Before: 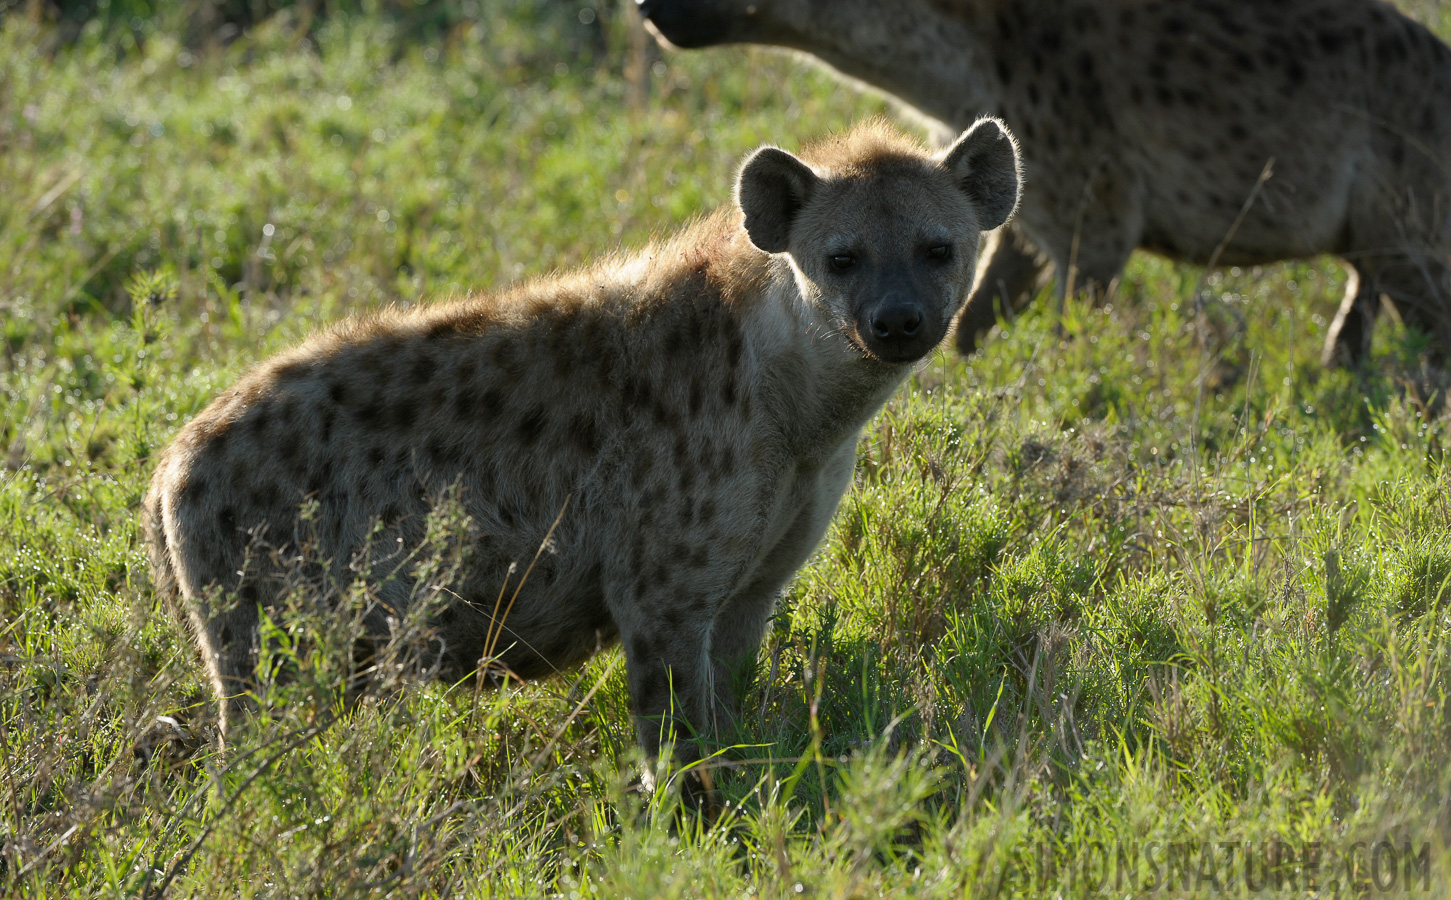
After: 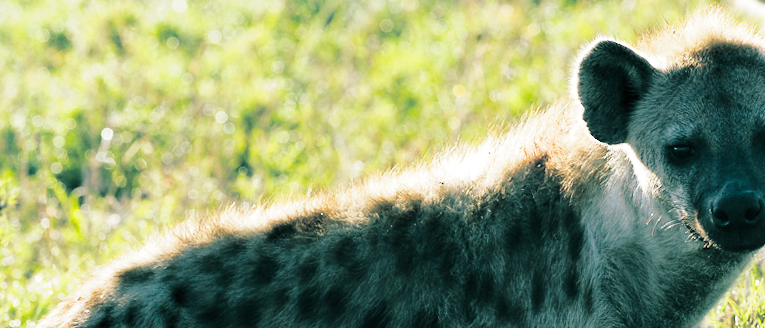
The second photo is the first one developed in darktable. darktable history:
base curve: curves: ch0 [(0, 0) (0.028, 0.03) (0.105, 0.232) (0.387, 0.748) (0.754, 0.968) (1, 1)], fusion 1, exposure shift 0.576, preserve colors none
crop: left 10.121%, top 10.631%, right 36.218%, bottom 51.526%
split-toning: shadows › hue 183.6°, shadows › saturation 0.52, highlights › hue 0°, highlights › saturation 0
rotate and perspective: rotation -1.42°, crop left 0.016, crop right 0.984, crop top 0.035, crop bottom 0.965
